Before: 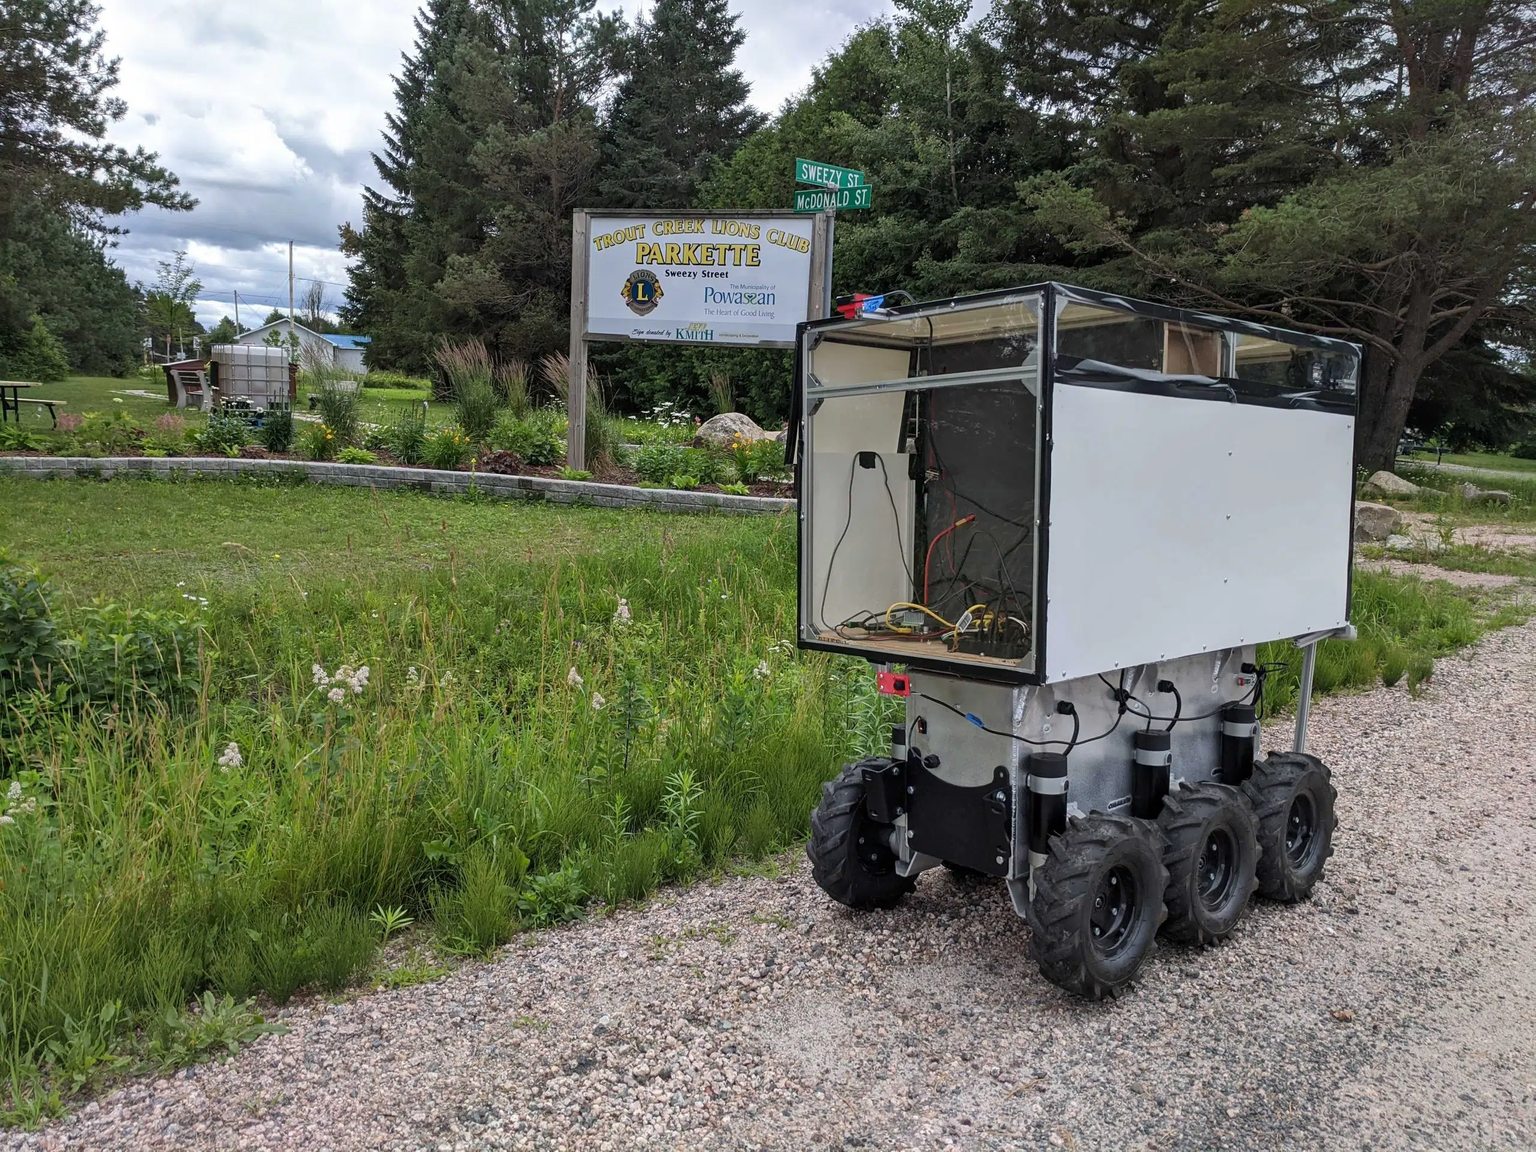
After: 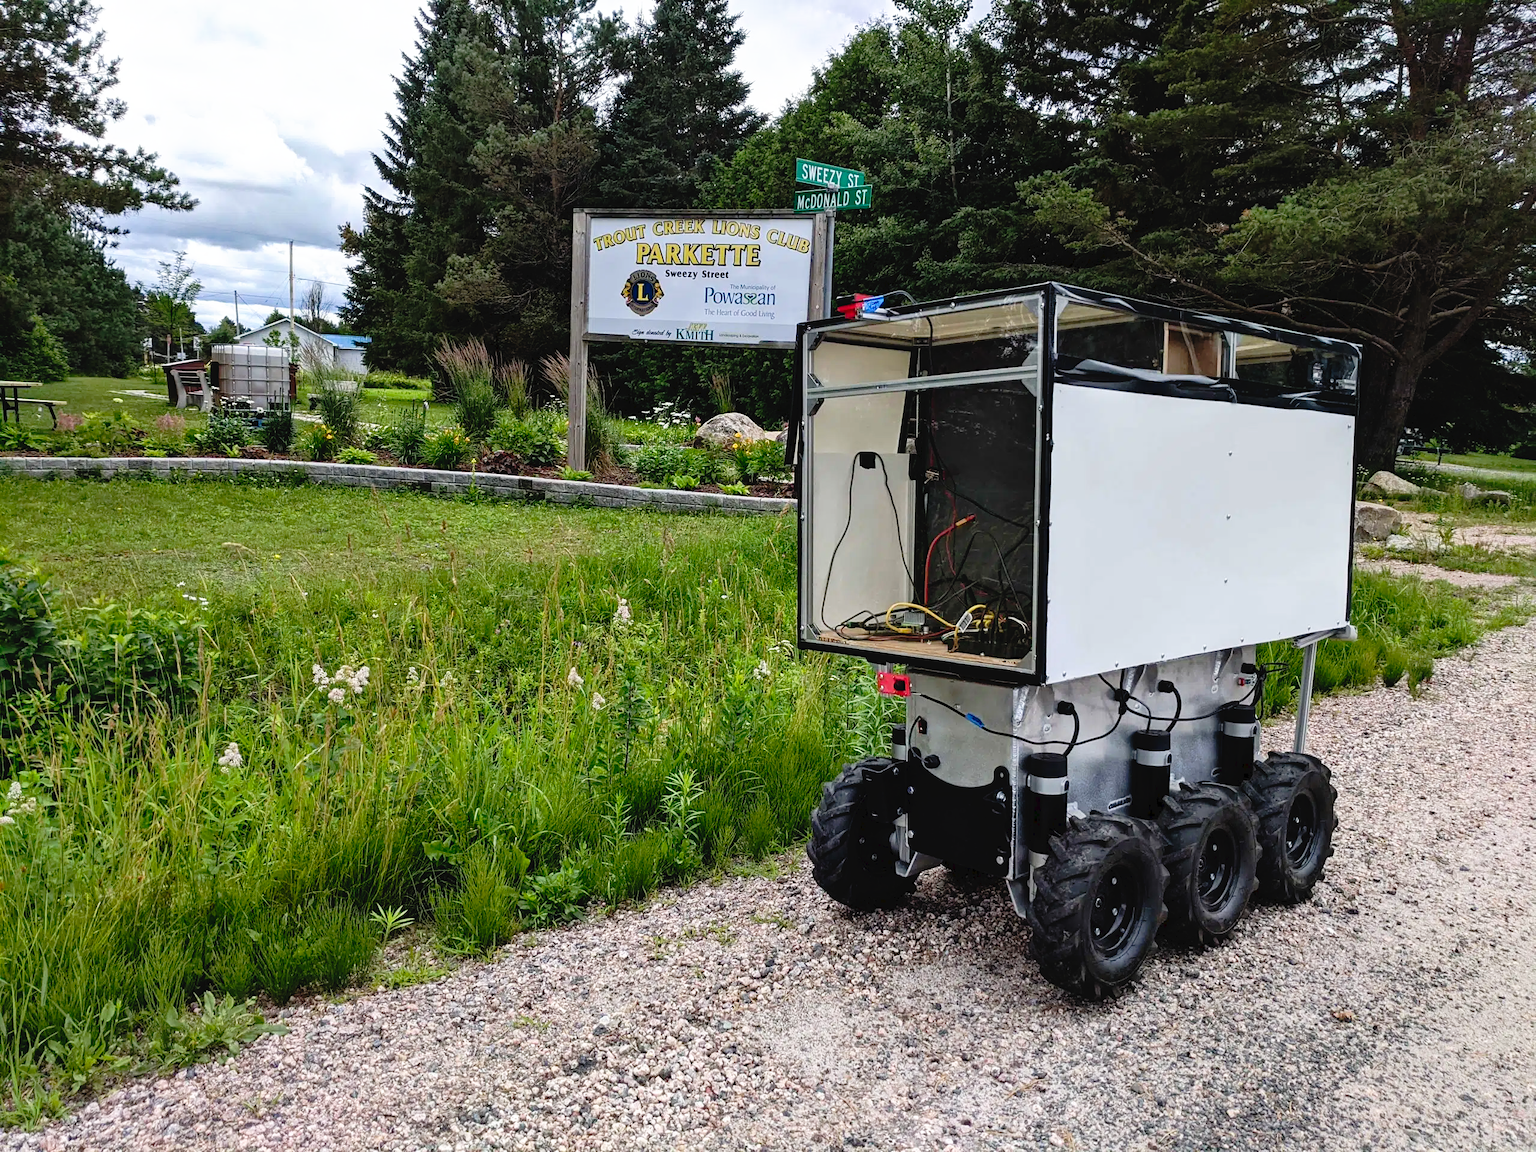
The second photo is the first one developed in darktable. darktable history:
white balance: emerald 1
tone curve: curves: ch0 [(0, 0) (0.003, 0.033) (0.011, 0.033) (0.025, 0.036) (0.044, 0.039) (0.069, 0.04) (0.1, 0.043) (0.136, 0.052) (0.177, 0.085) (0.224, 0.14) (0.277, 0.225) (0.335, 0.333) (0.399, 0.419) (0.468, 0.51) (0.543, 0.603) (0.623, 0.713) (0.709, 0.808) (0.801, 0.901) (0.898, 0.98) (1, 1)], preserve colors none
